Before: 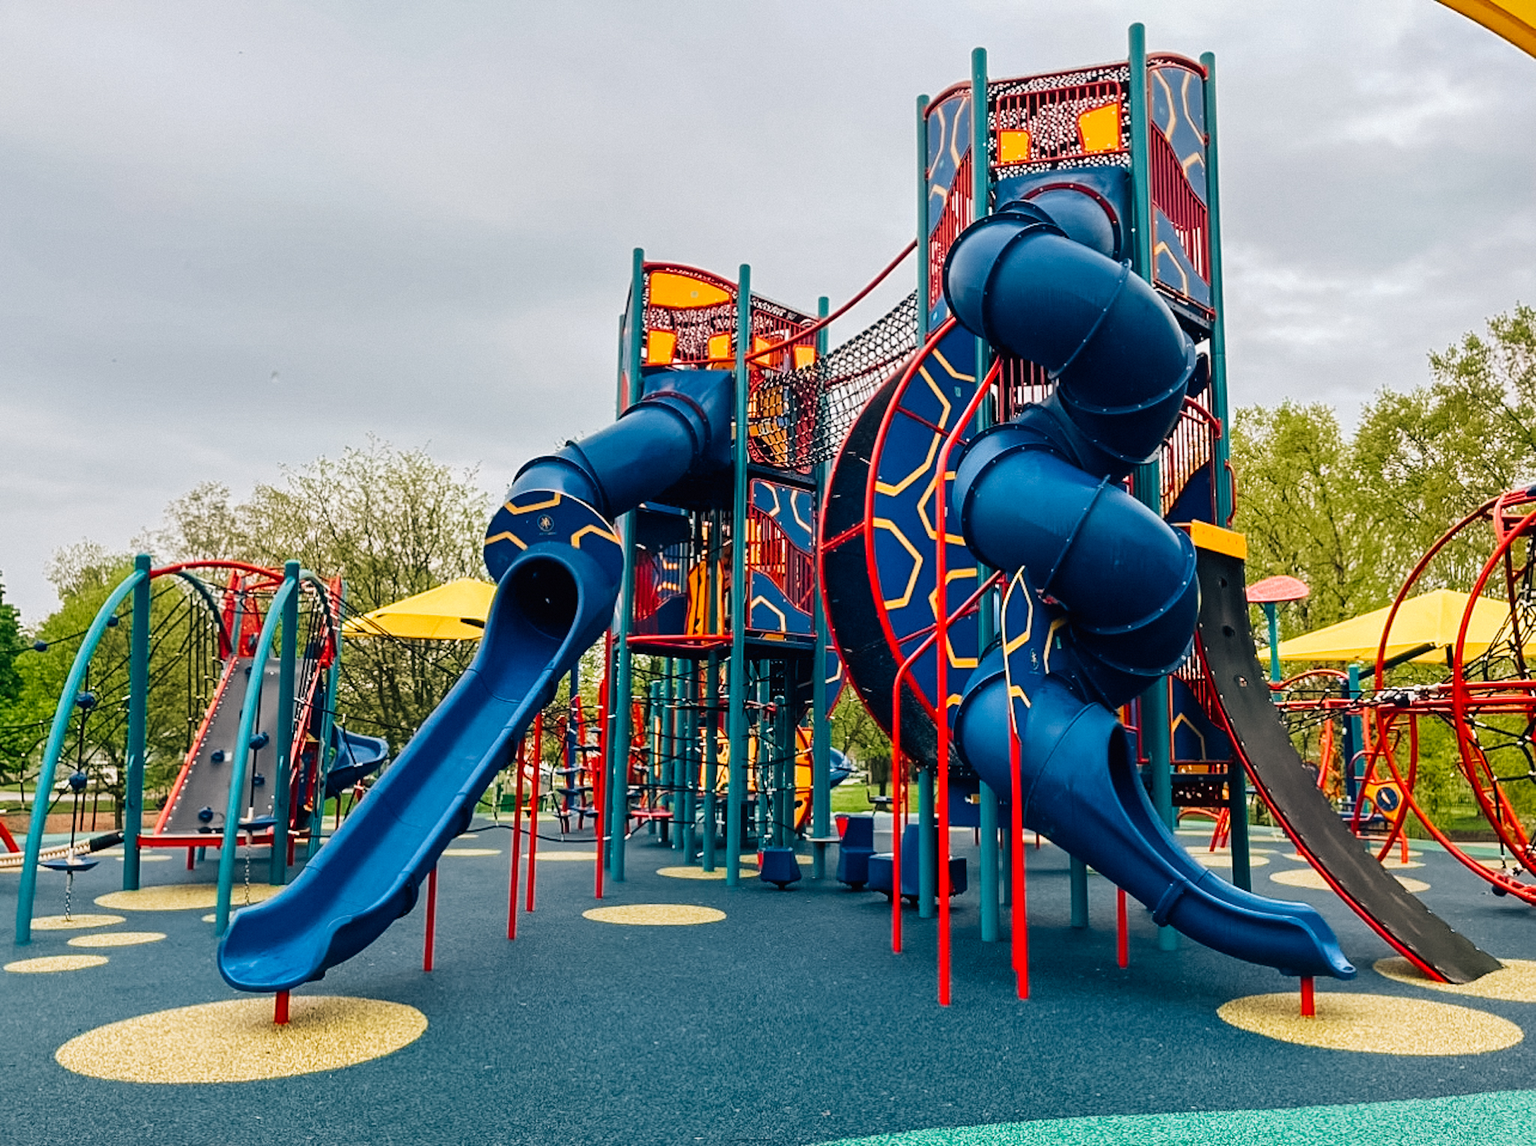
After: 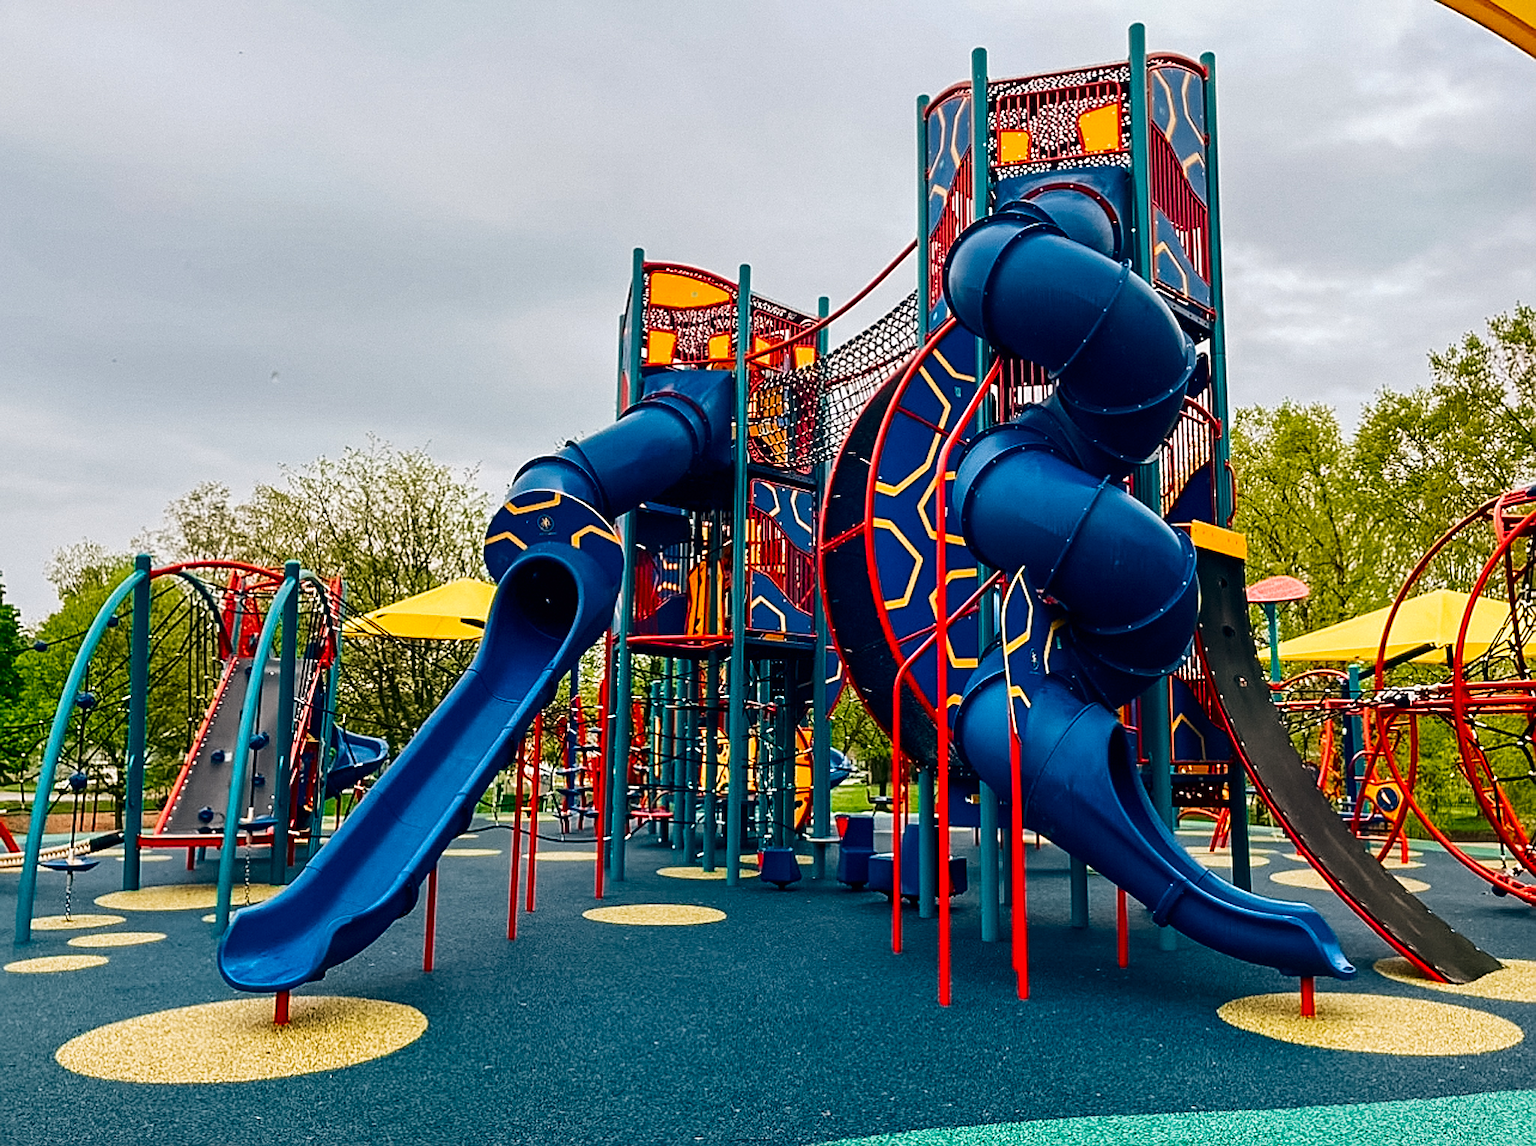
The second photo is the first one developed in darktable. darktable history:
sharpen: on, module defaults
contrast brightness saturation: contrast 0.12, brightness -0.12, saturation 0.2
